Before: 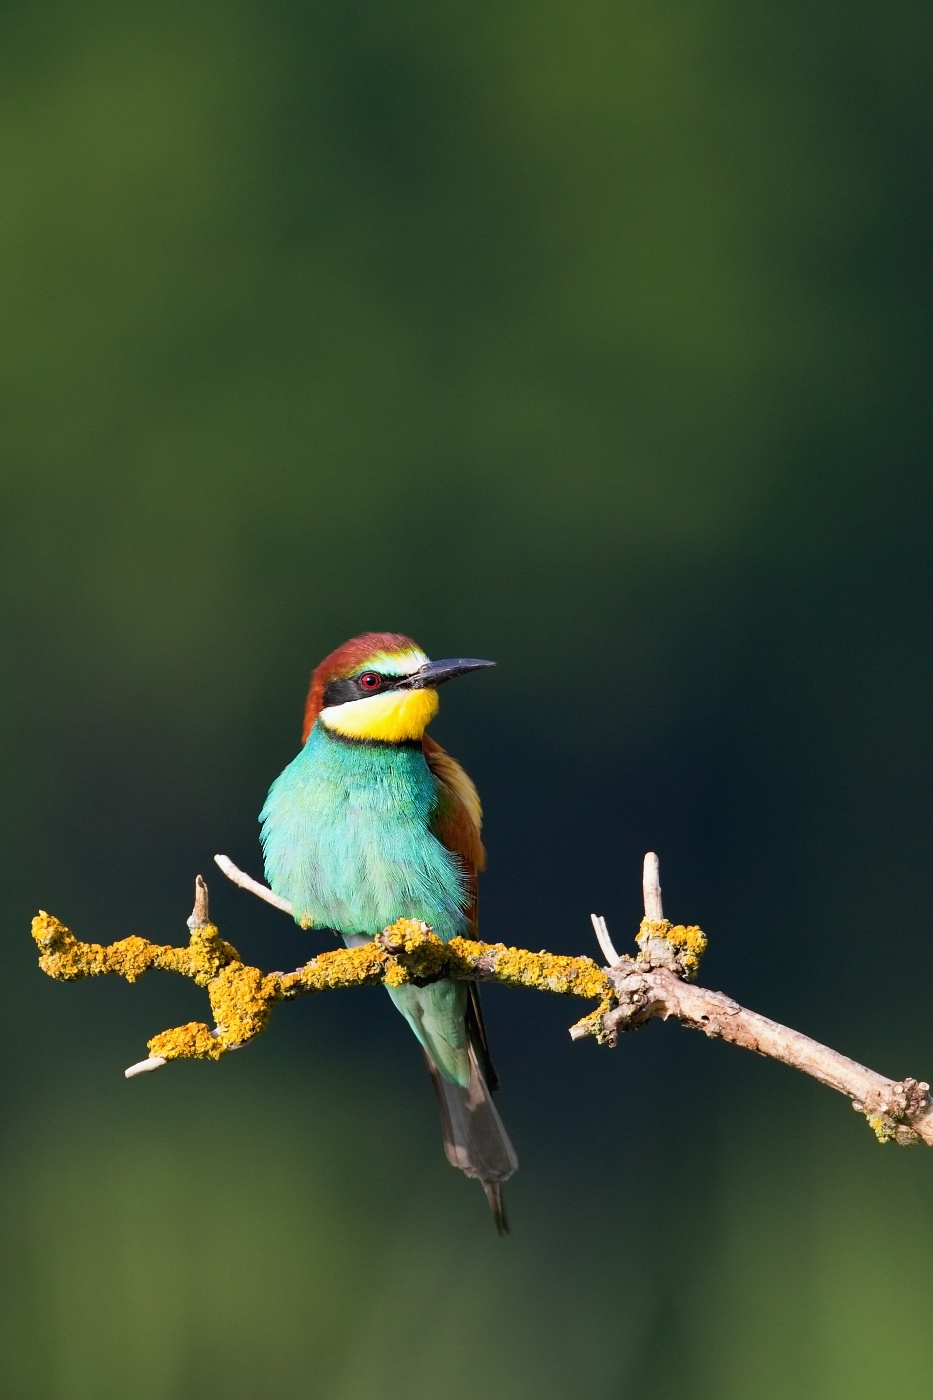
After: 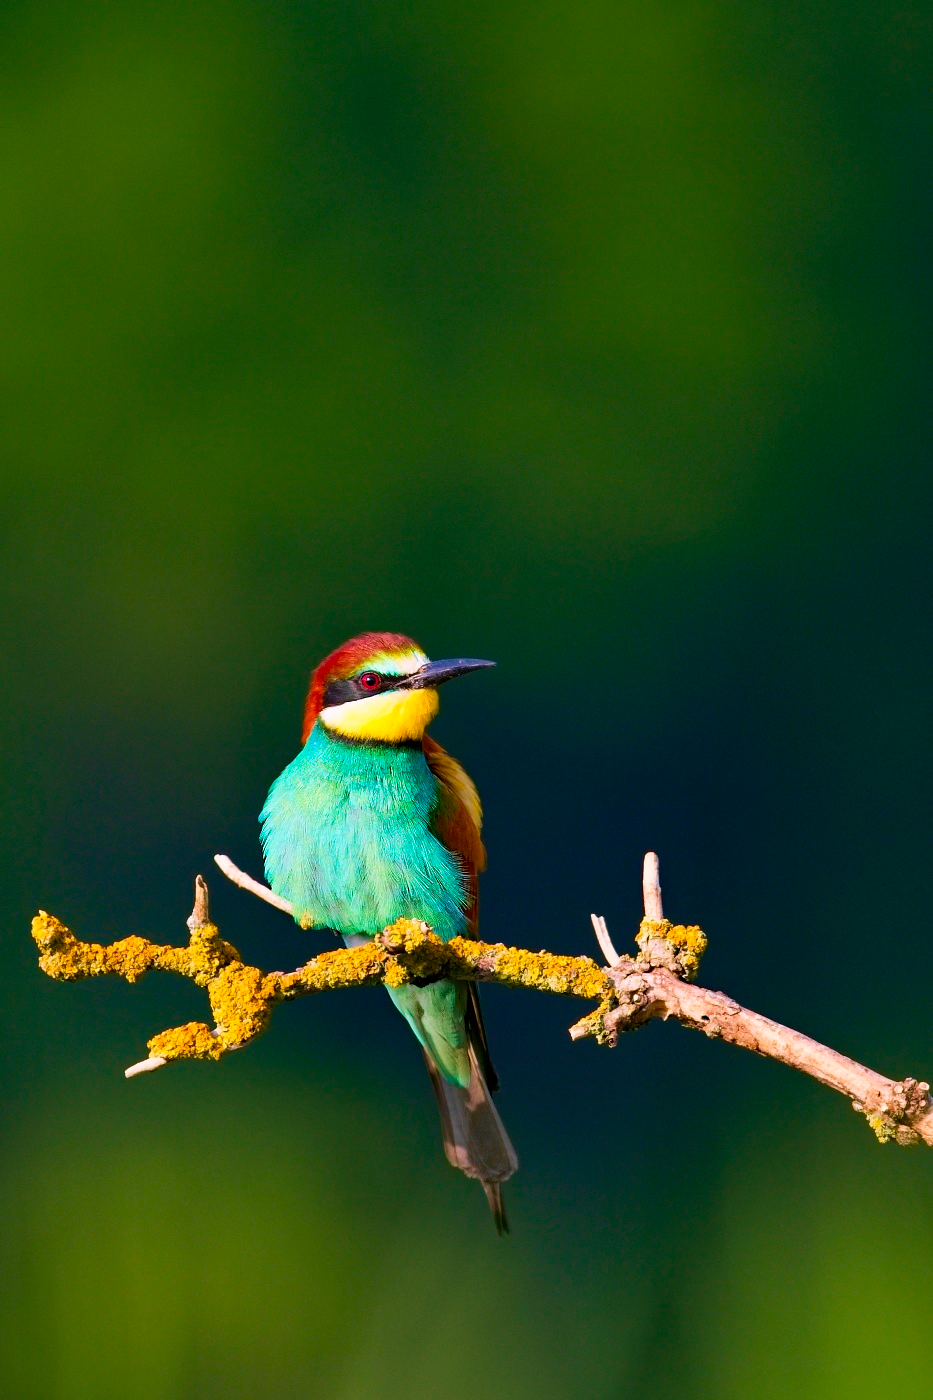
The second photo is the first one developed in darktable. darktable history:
haze removal: adaptive false
color balance rgb: shadows lift › chroma 0.815%, shadows lift › hue 113.79°, power › hue 75.33°, highlights gain › chroma 0.936%, highlights gain › hue 28.07°, perceptual saturation grading › global saturation 0.018%, perceptual saturation grading › highlights -14.695%, perceptual saturation grading › shadows 24.667%, global vibrance 19.787%
velvia: strength 40.65%
color correction: highlights b* 0.016, saturation 1.33
